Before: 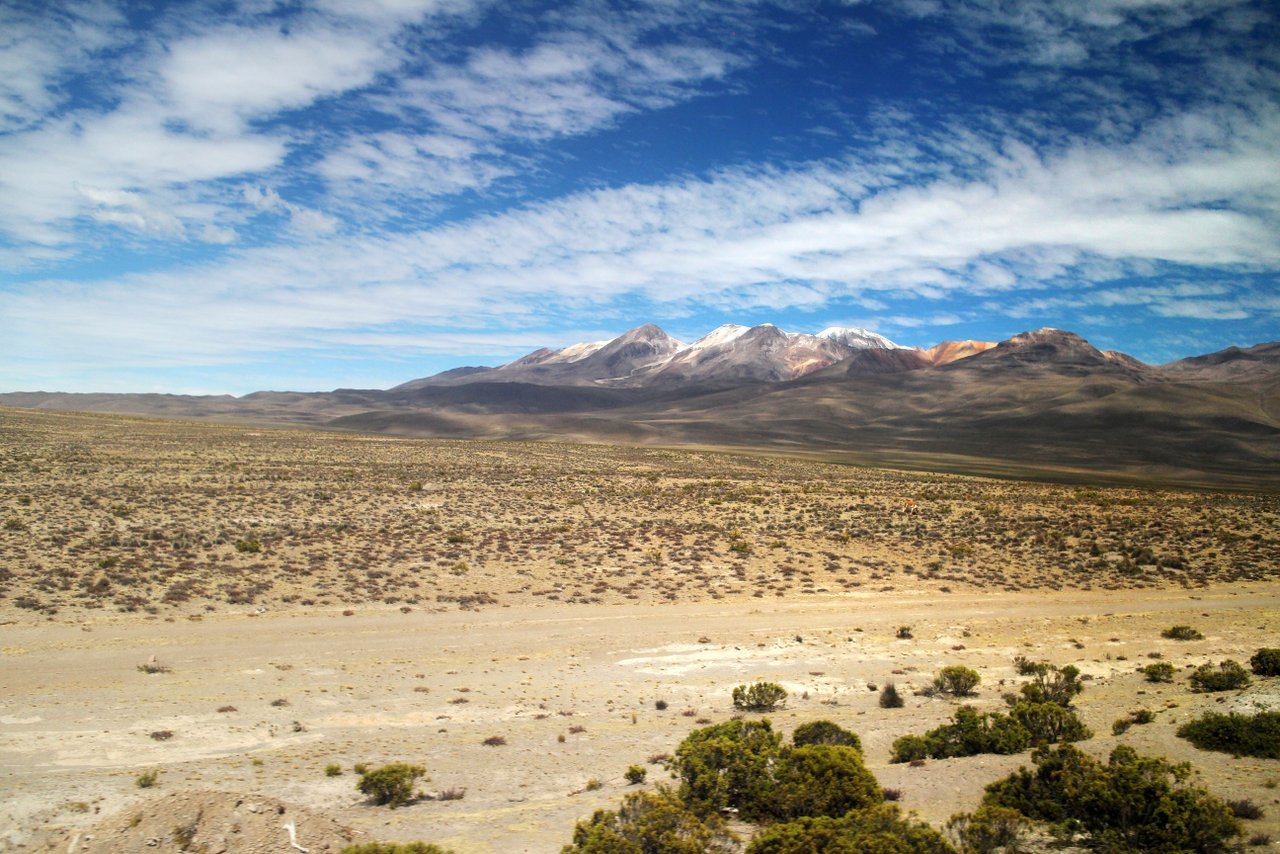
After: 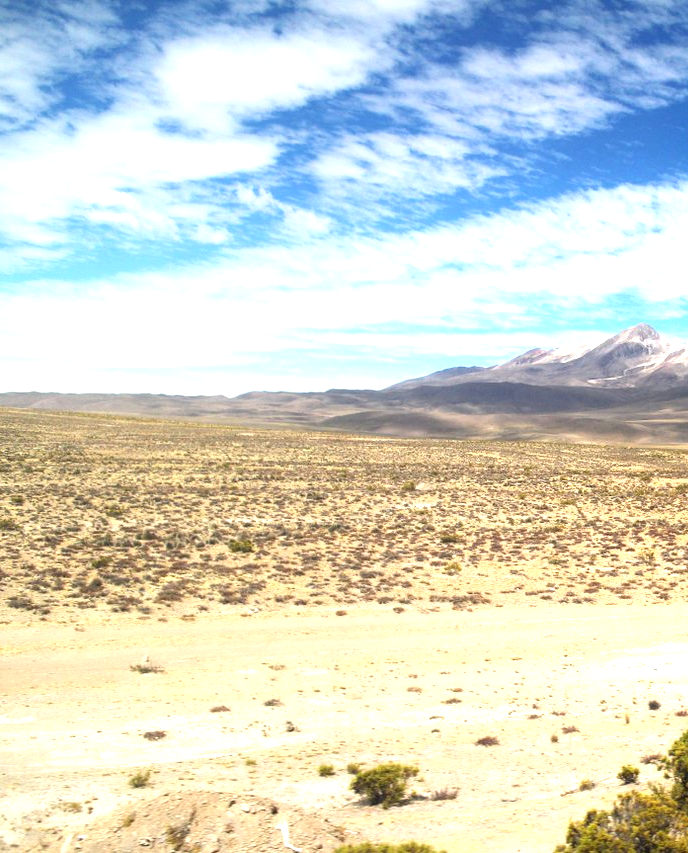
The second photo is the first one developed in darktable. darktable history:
crop: left 0.587%, right 45.588%, bottom 0.086%
exposure: exposure 0.95 EV, compensate highlight preservation false
